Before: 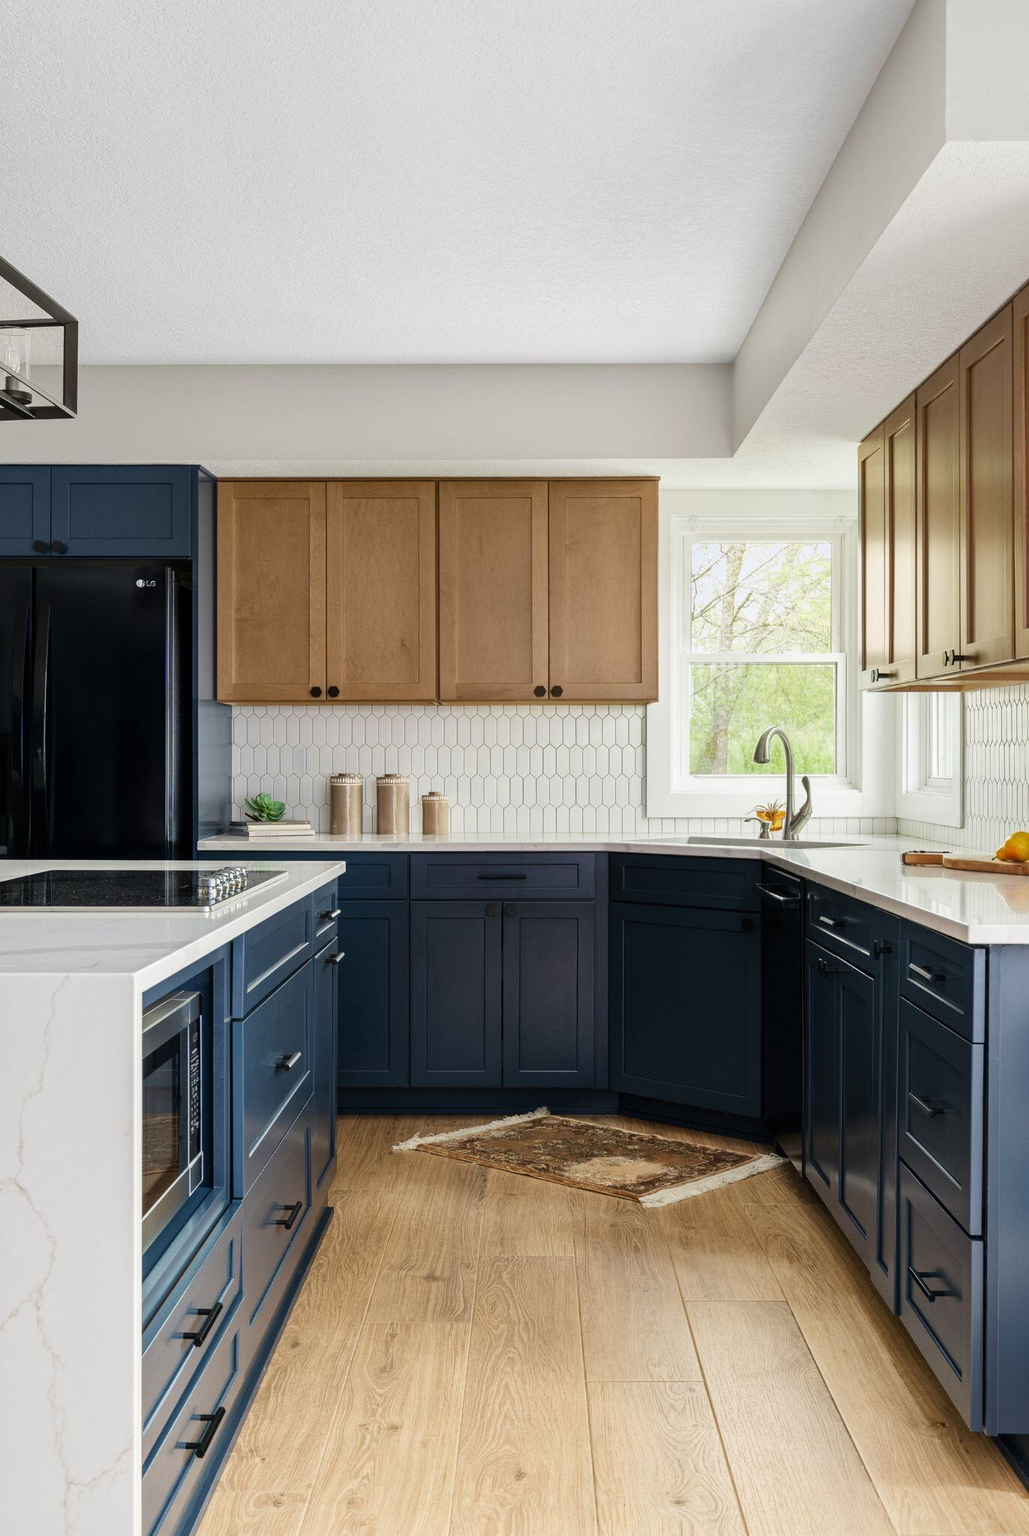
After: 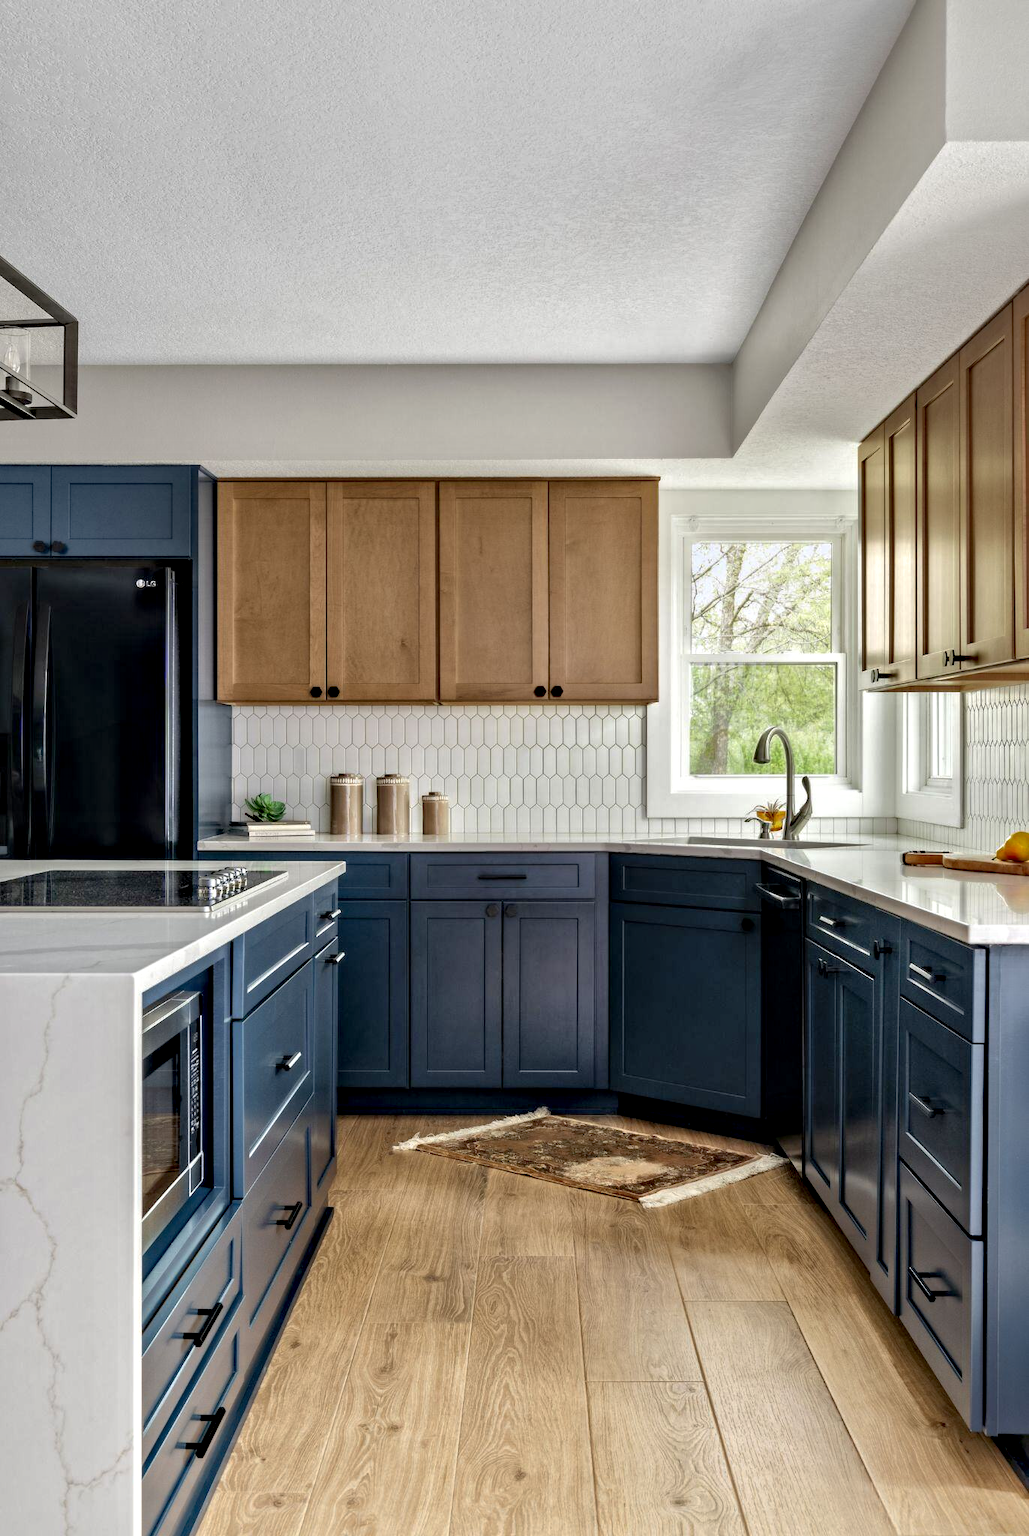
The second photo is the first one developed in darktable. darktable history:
shadows and highlights: on, module defaults
contrast equalizer: y [[0.511, 0.558, 0.631, 0.632, 0.559, 0.512], [0.5 ×6], [0.507, 0.559, 0.627, 0.644, 0.647, 0.647], [0 ×6], [0 ×6]]
